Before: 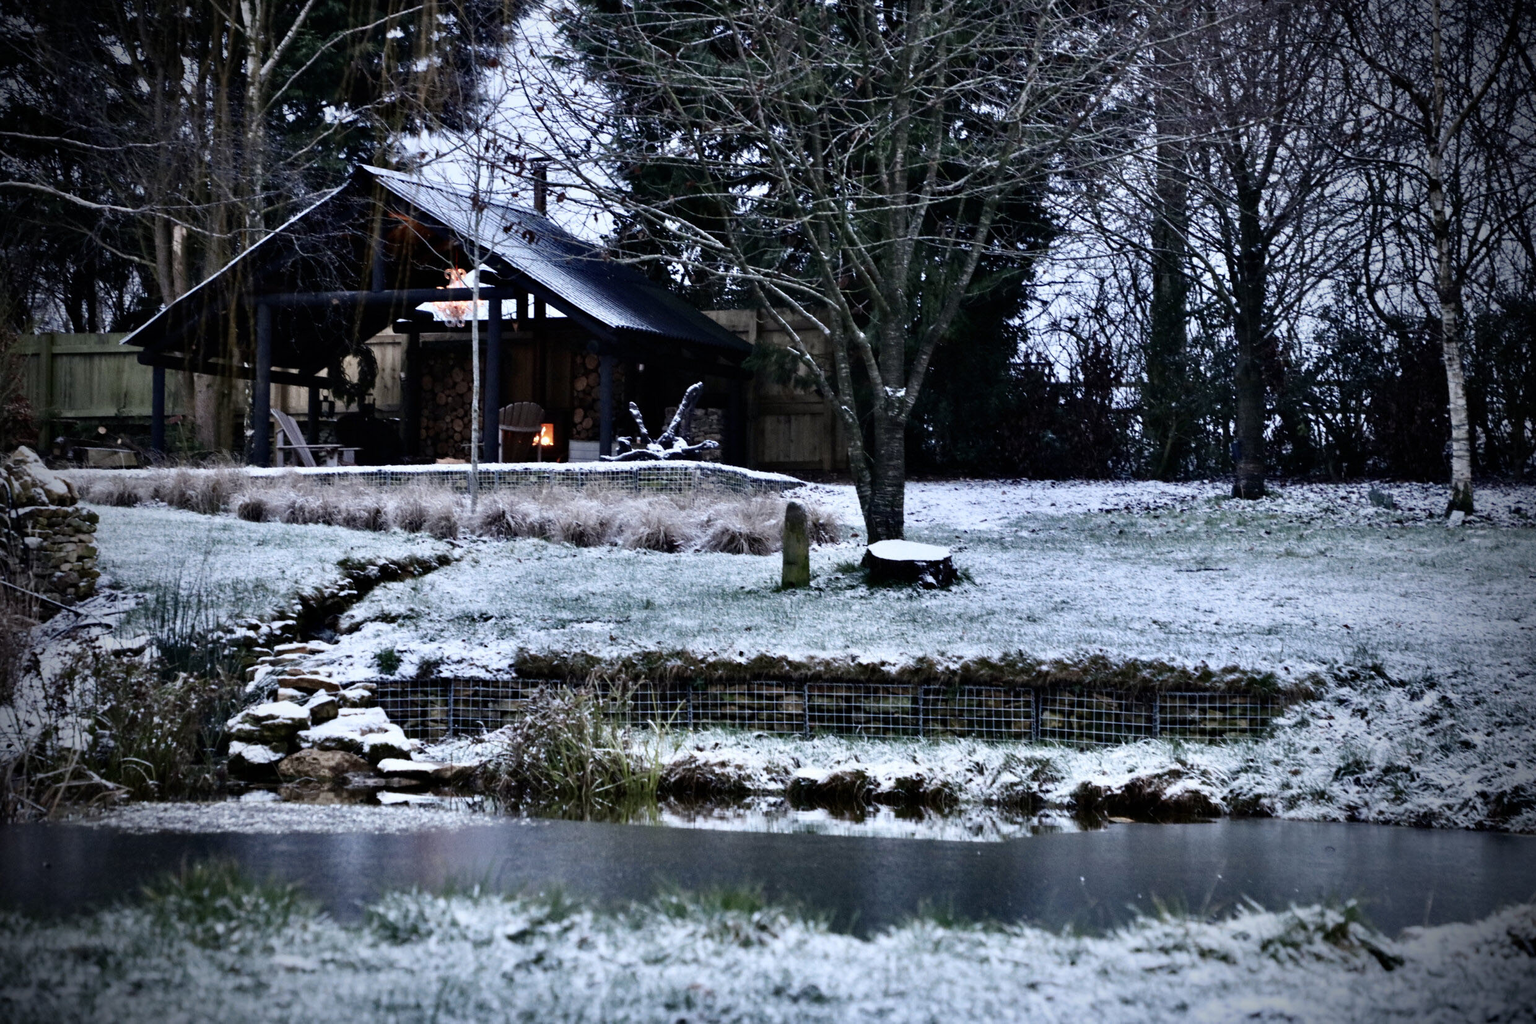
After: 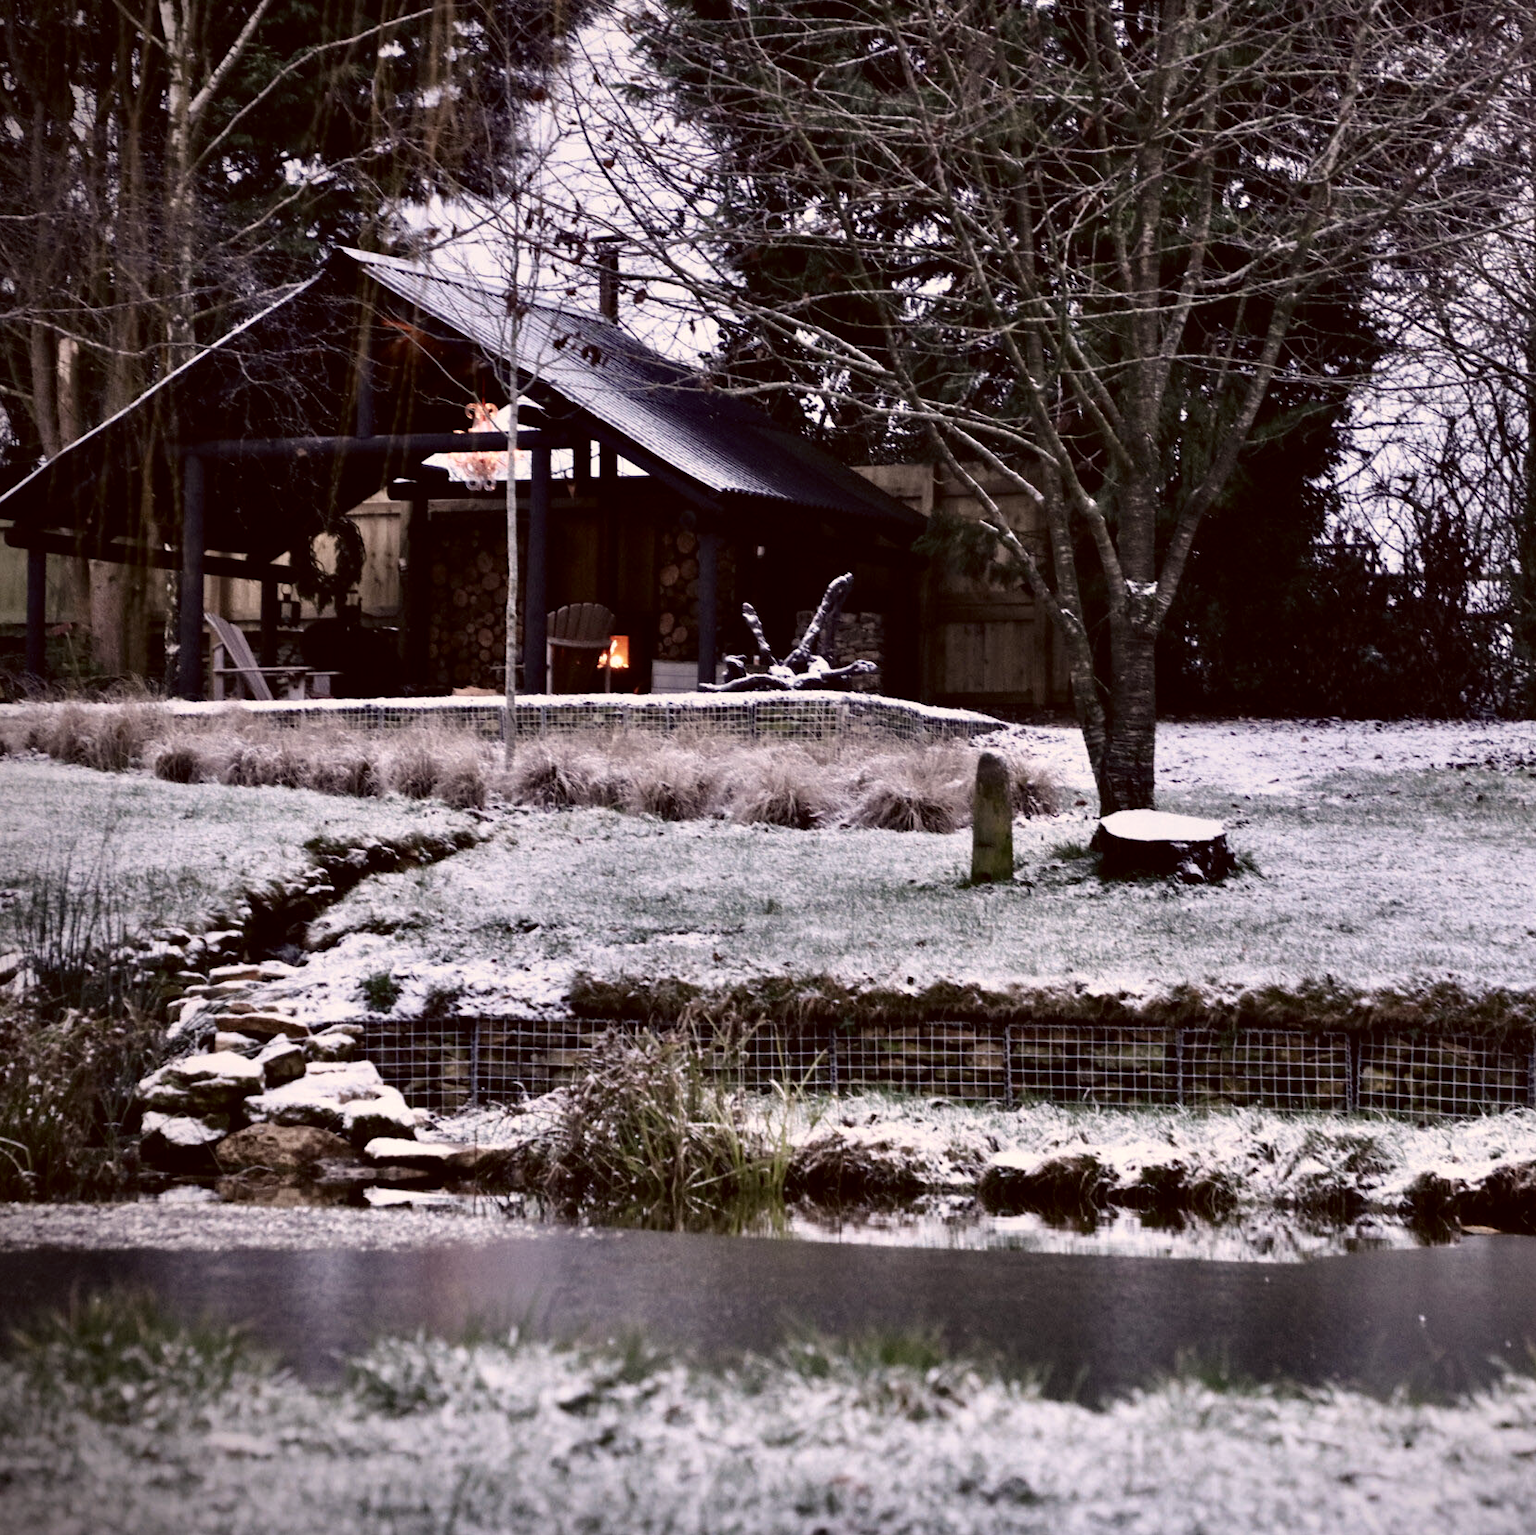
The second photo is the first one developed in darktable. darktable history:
color correction: highlights a* 10.21, highlights b* 9.79, shadows a* 8.61, shadows b* 7.88, saturation 0.8
crop and rotate: left 8.786%, right 24.548%
contrast brightness saturation: saturation -0.05
